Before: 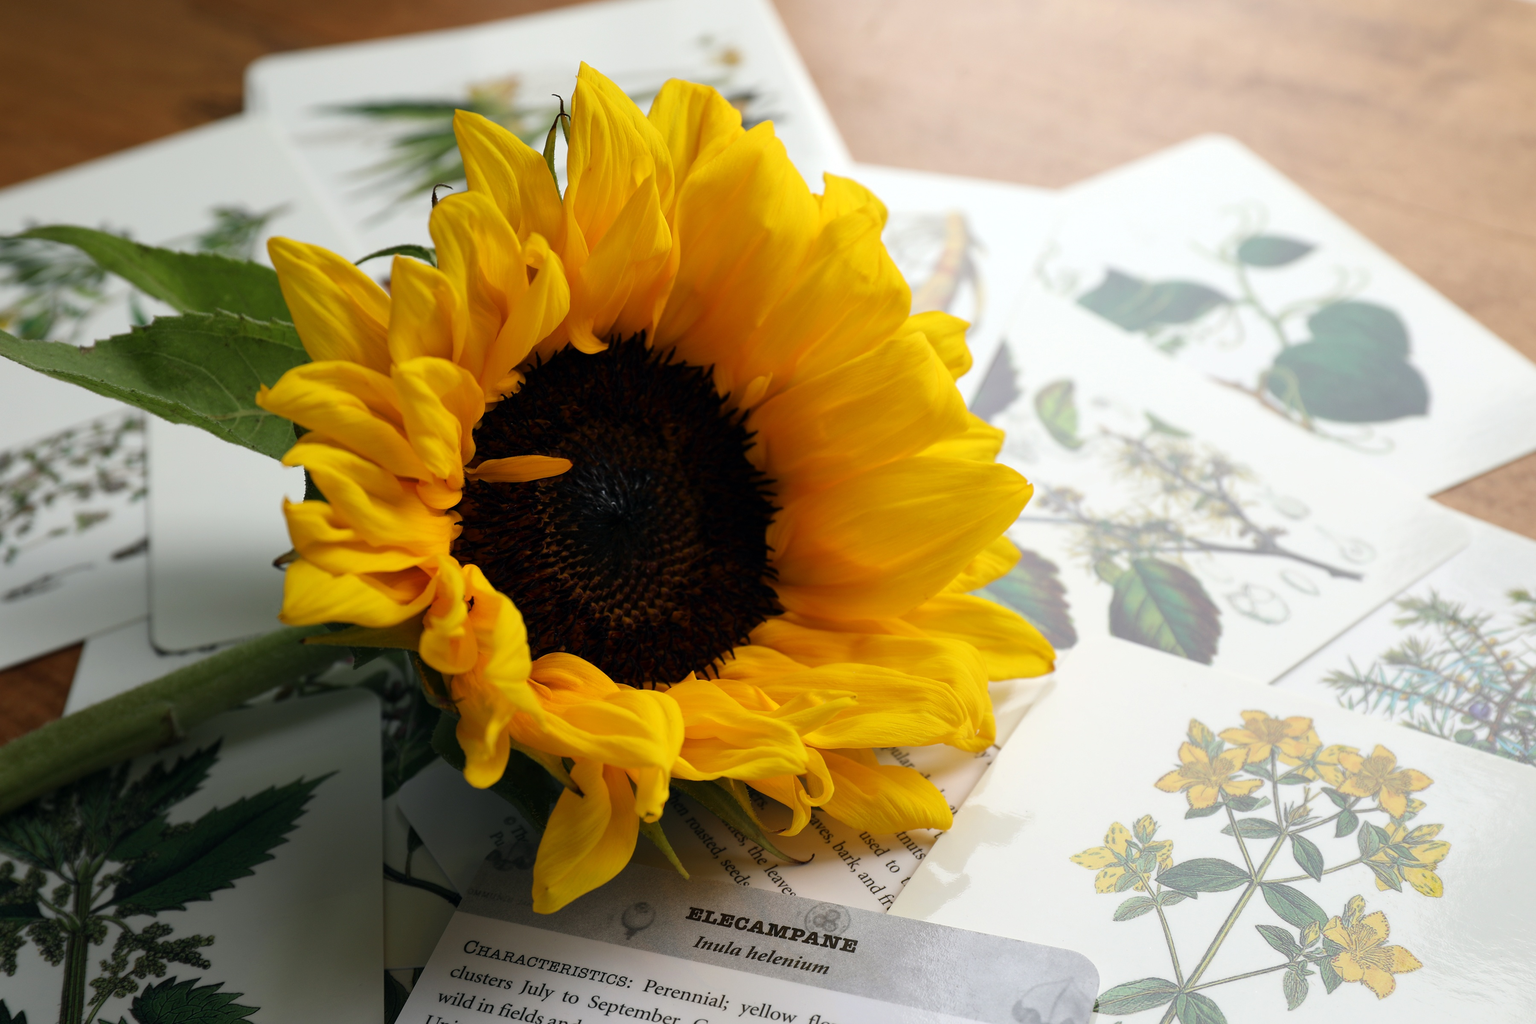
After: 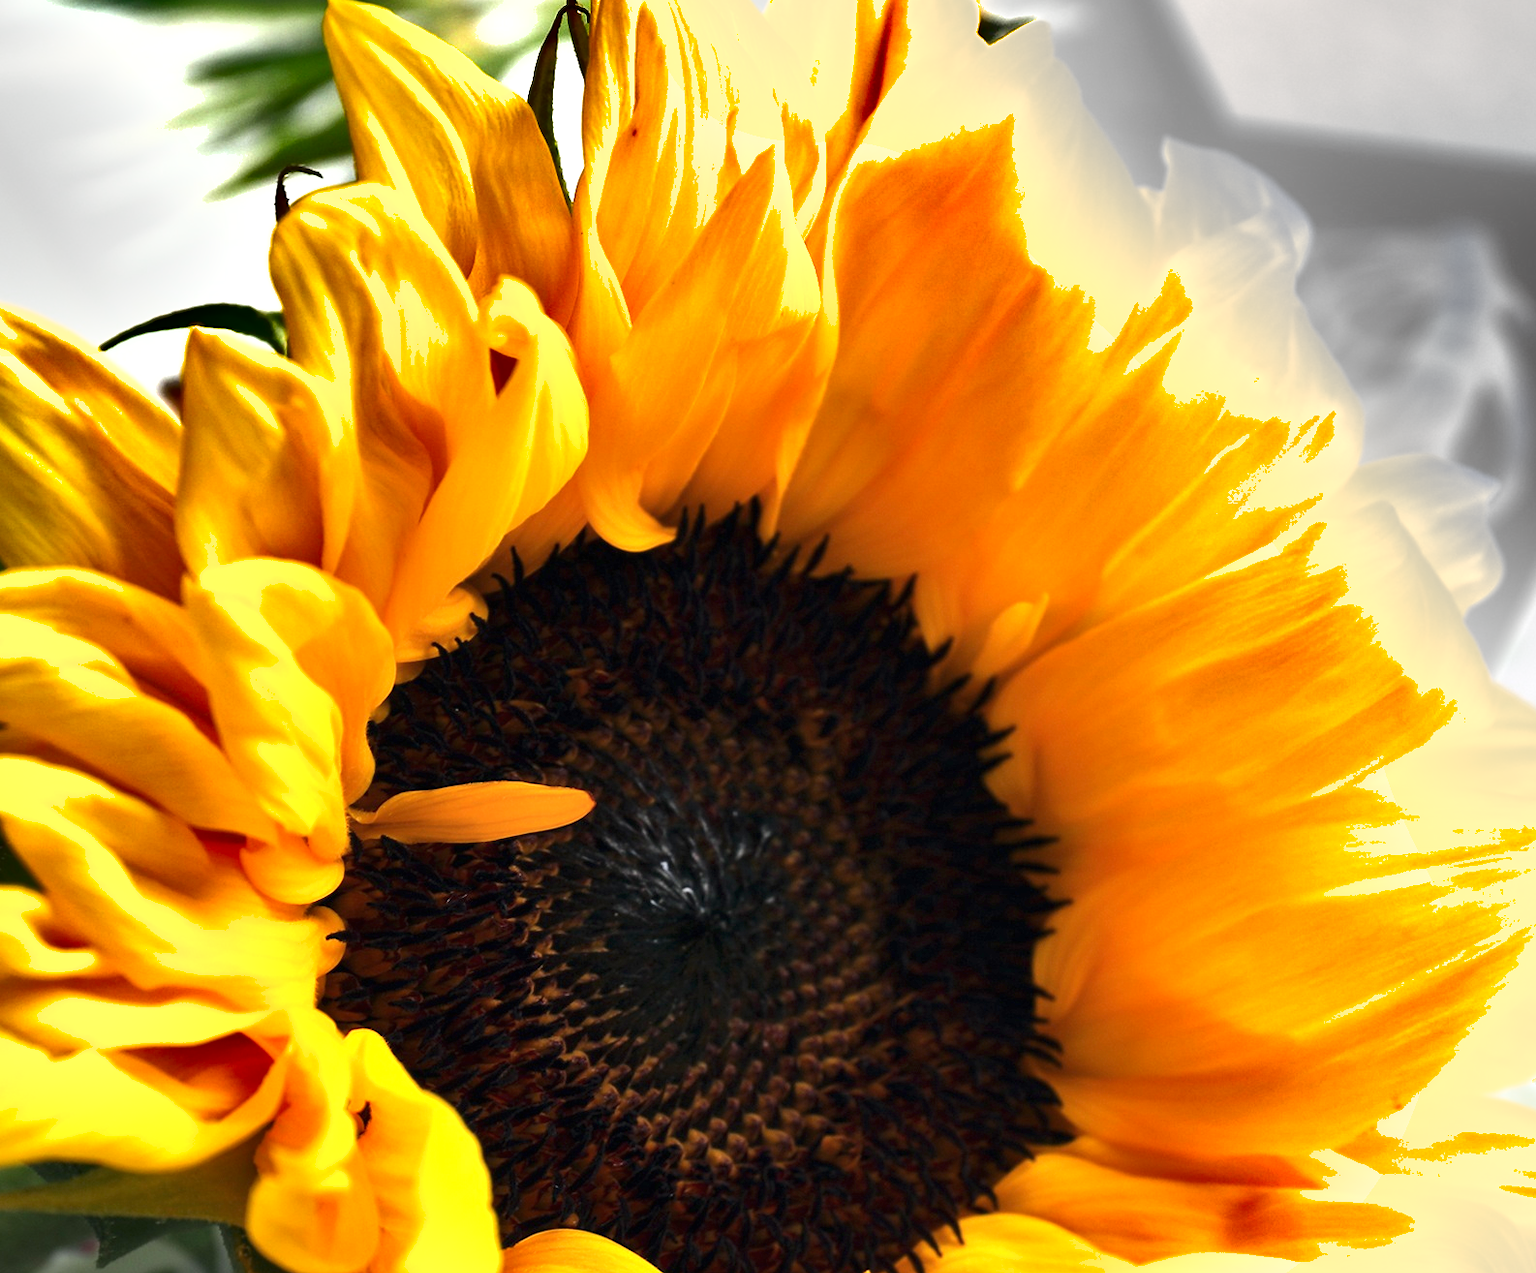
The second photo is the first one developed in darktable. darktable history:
crop: left 20.248%, top 10.86%, right 35.675%, bottom 34.321%
exposure: black level correction 0, exposure 1.388 EV, compensate exposure bias true, compensate highlight preservation false
shadows and highlights: shadows 30.63, highlights -63.22, shadows color adjustment 98%, highlights color adjustment 58.61%, soften with gaussian
